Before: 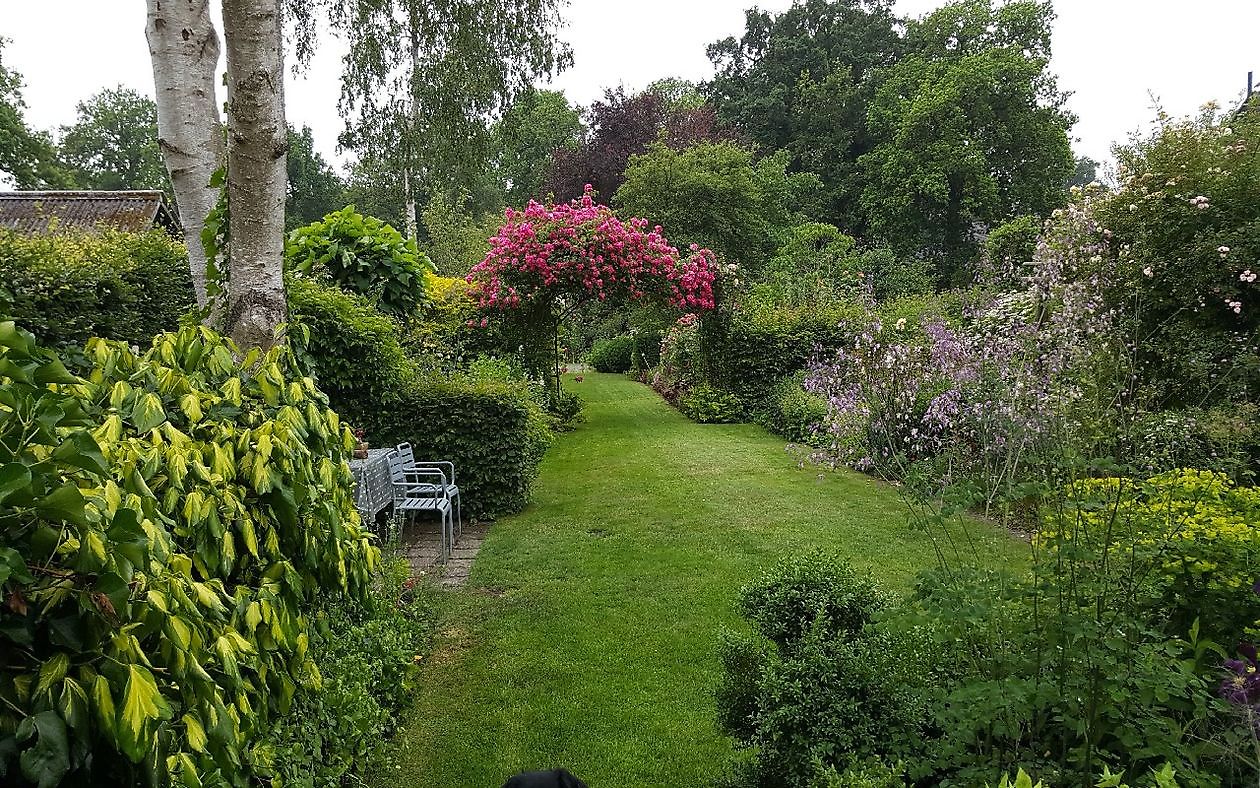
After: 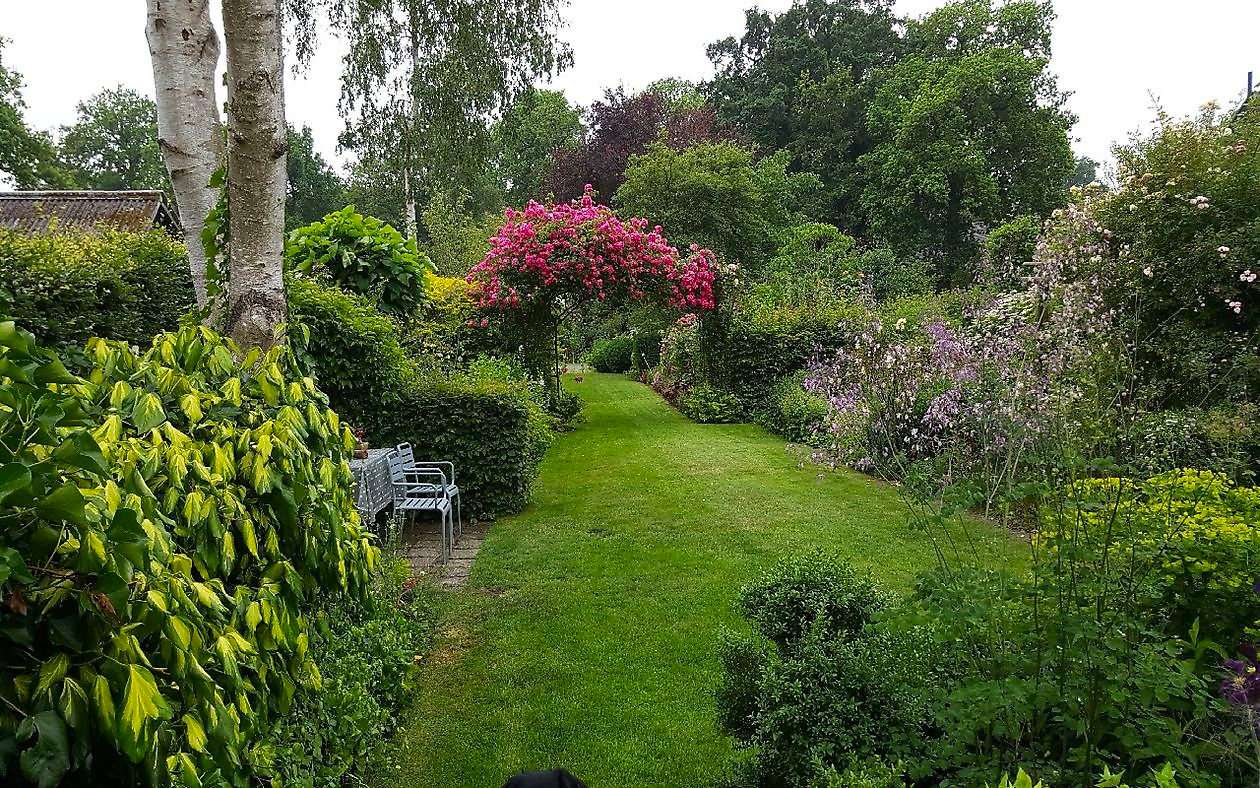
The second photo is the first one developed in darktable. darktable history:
contrast brightness saturation: contrast 0.076, saturation 0.2
